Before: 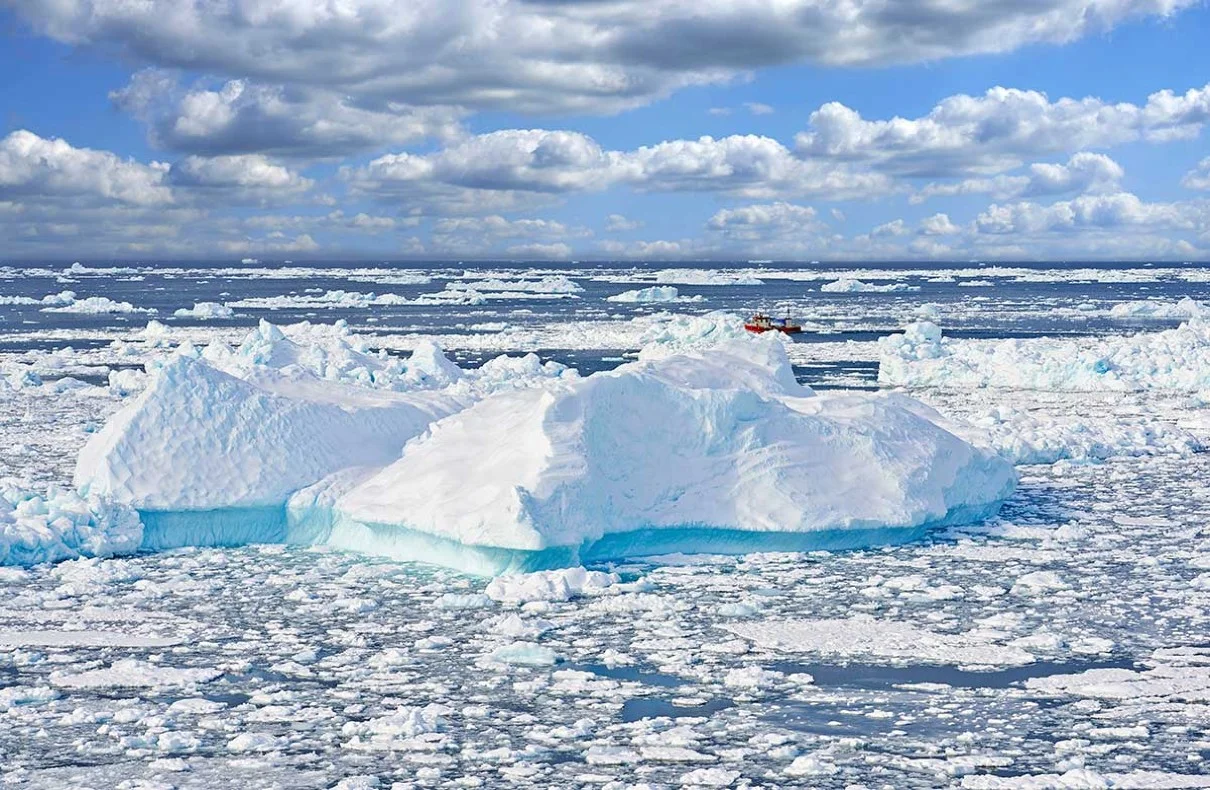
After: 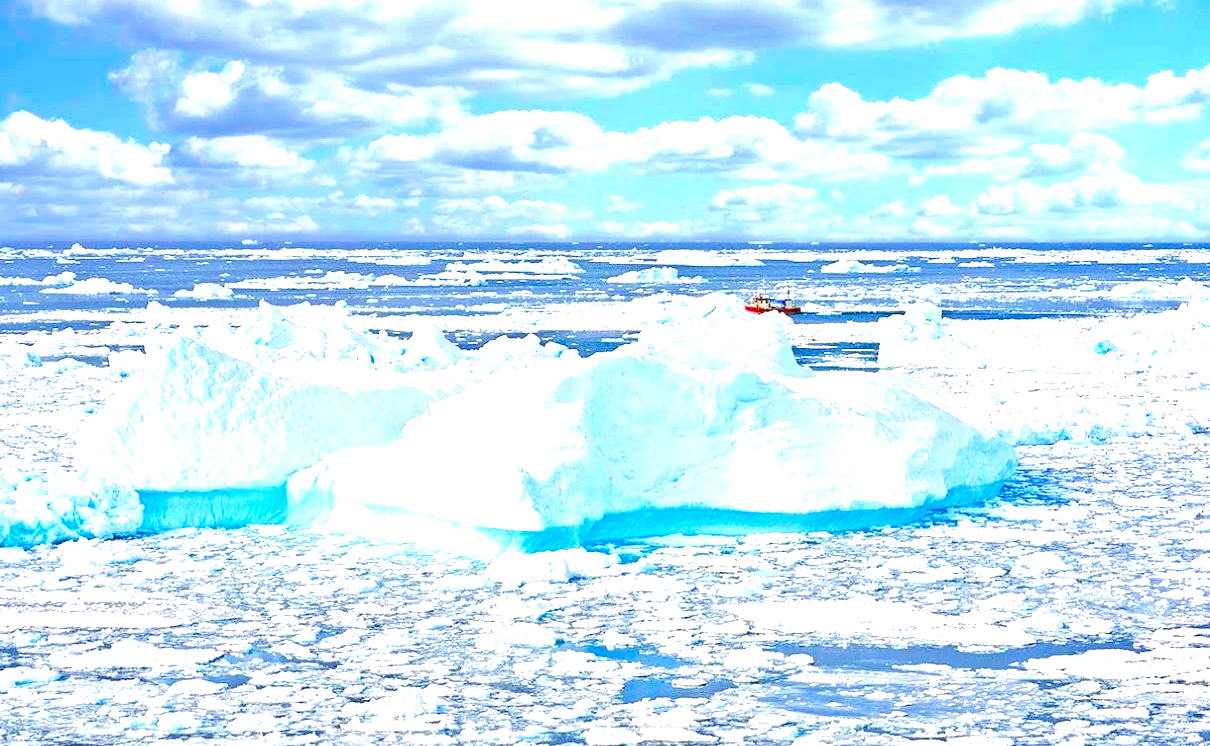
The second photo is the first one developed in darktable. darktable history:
crop and rotate: top 2.479%, bottom 3.018%
color balance rgb: perceptual saturation grading › global saturation 25%, perceptual brilliance grading › mid-tones 10%, perceptual brilliance grading › shadows 15%, global vibrance 20%
exposure: black level correction 0, exposure 1.2 EV, compensate exposure bias true, compensate highlight preservation false
